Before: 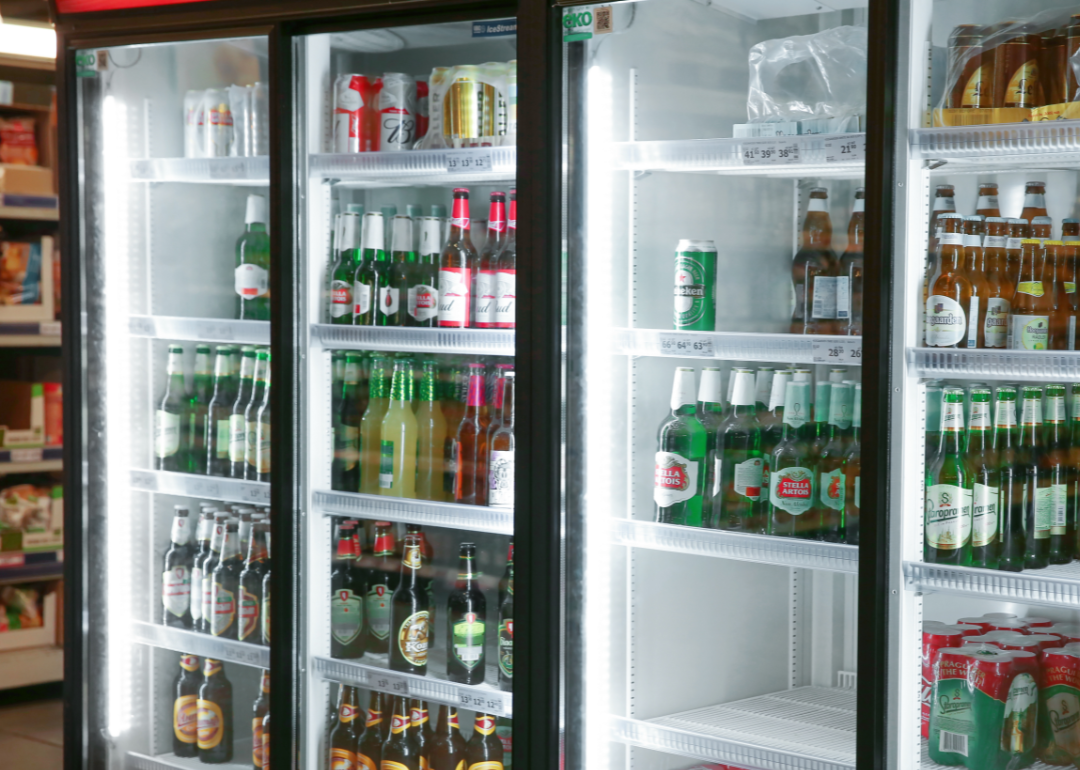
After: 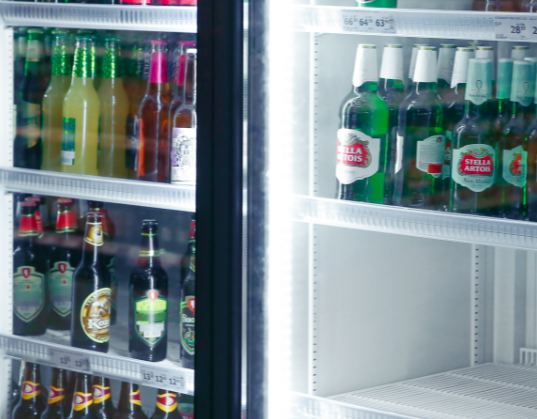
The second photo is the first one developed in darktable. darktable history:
color balance rgb: shadows lift › luminance -28.514%, shadows lift › chroma 14.822%, shadows lift › hue 267.6°, perceptual saturation grading › global saturation 19.355%
crop: left 29.445%, top 41.977%, right 20.757%, bottom 3.493%
